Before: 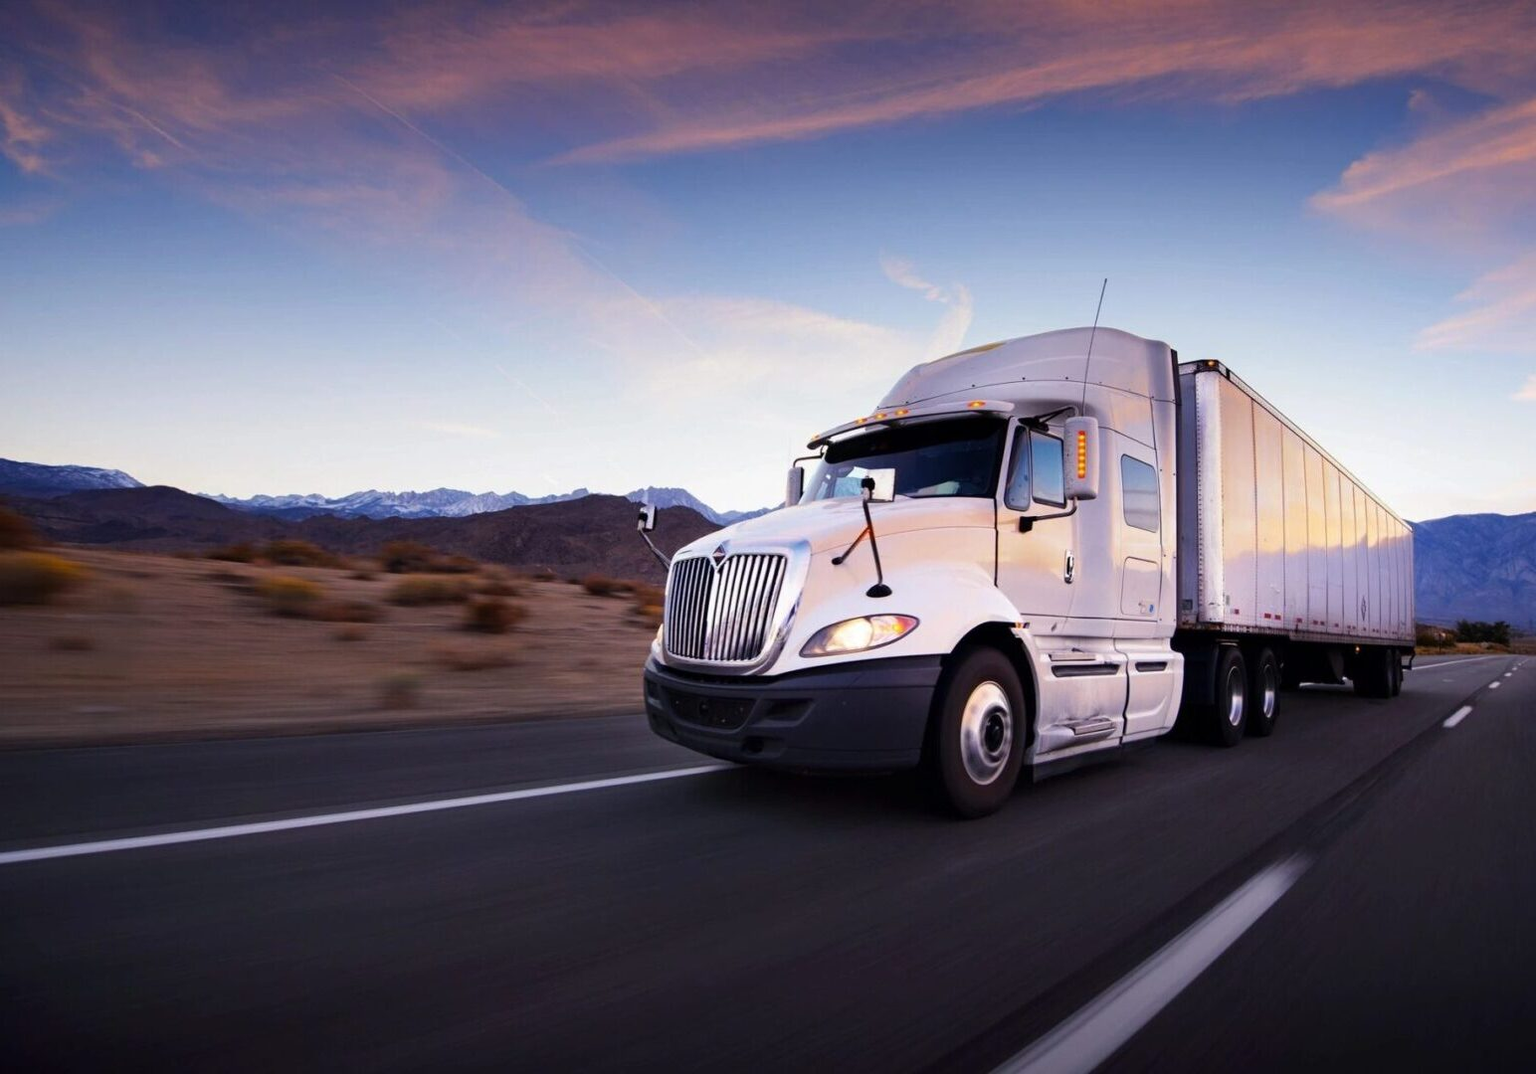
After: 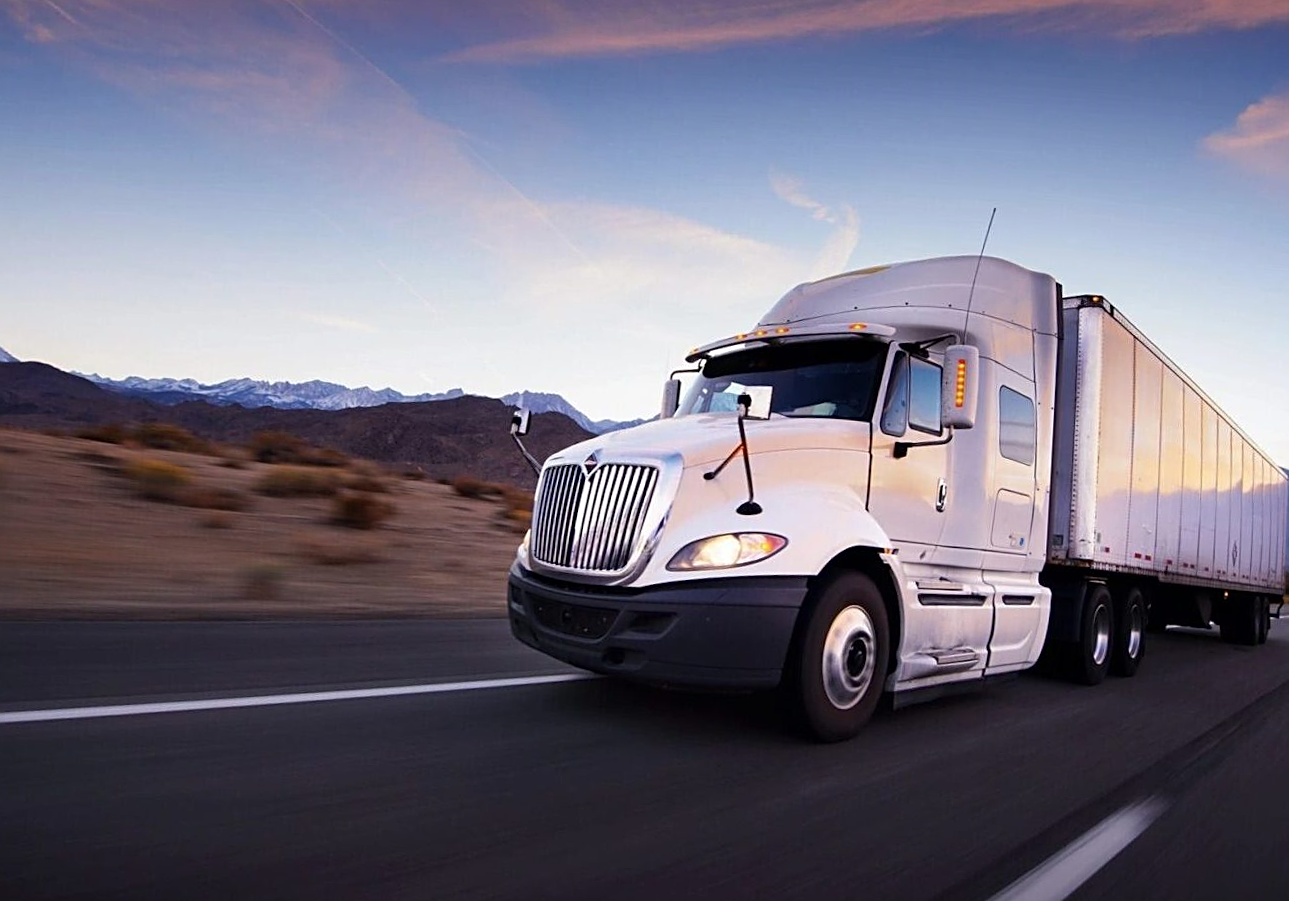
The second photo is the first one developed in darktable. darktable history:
crop and rotate: angle -3.27°, left 5.211%, top 5.211%, right 4.607%, bottom 4.607%
contrast brightness saturation: saturation -0.05
sharpen: on, module defaults
